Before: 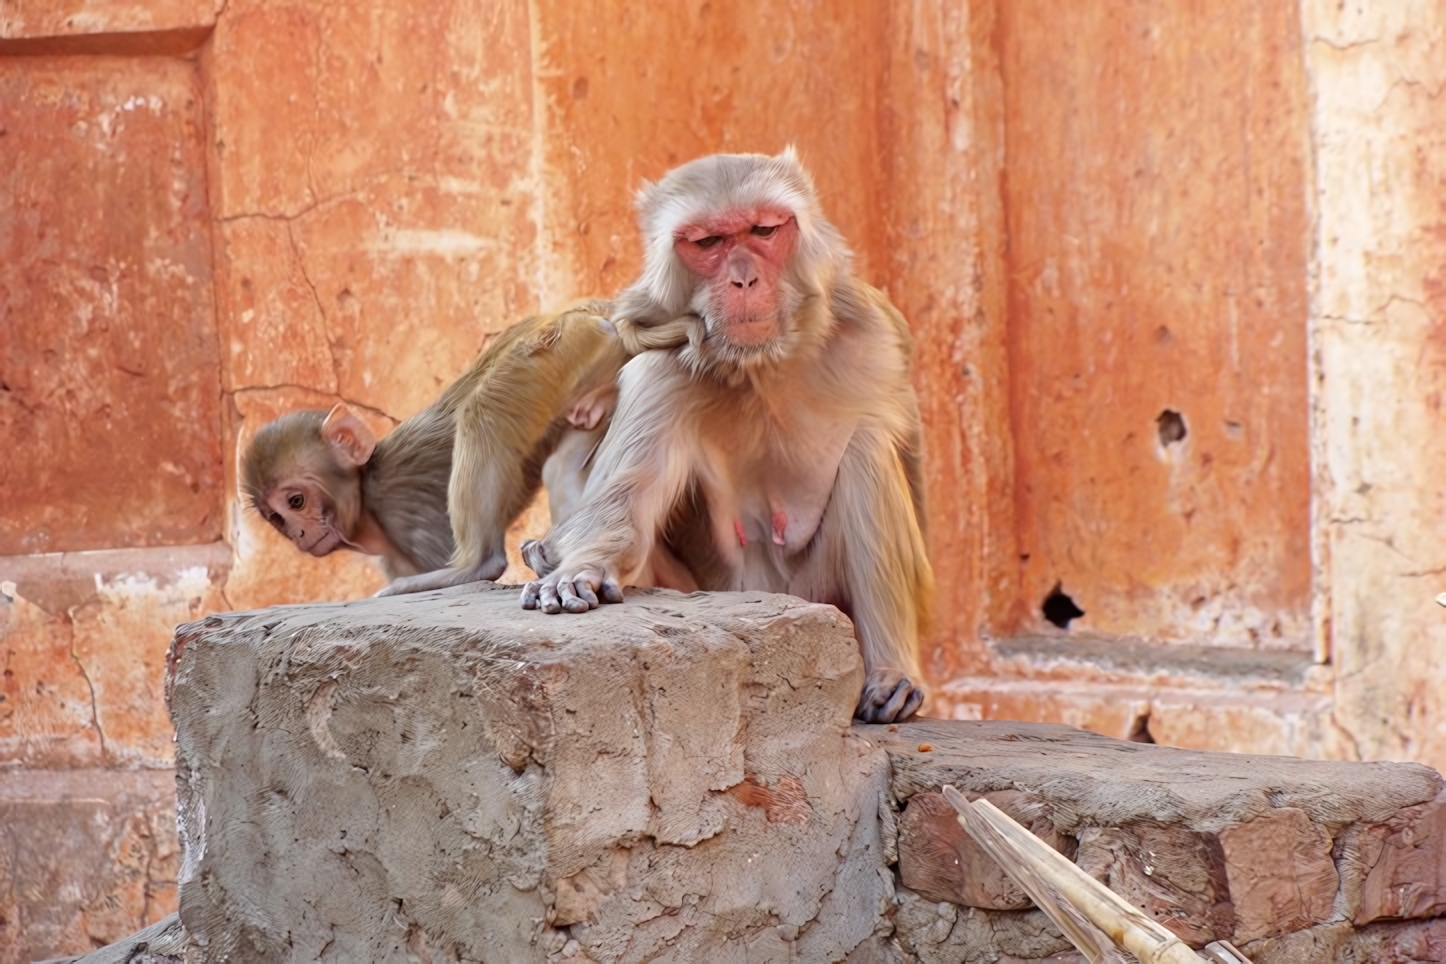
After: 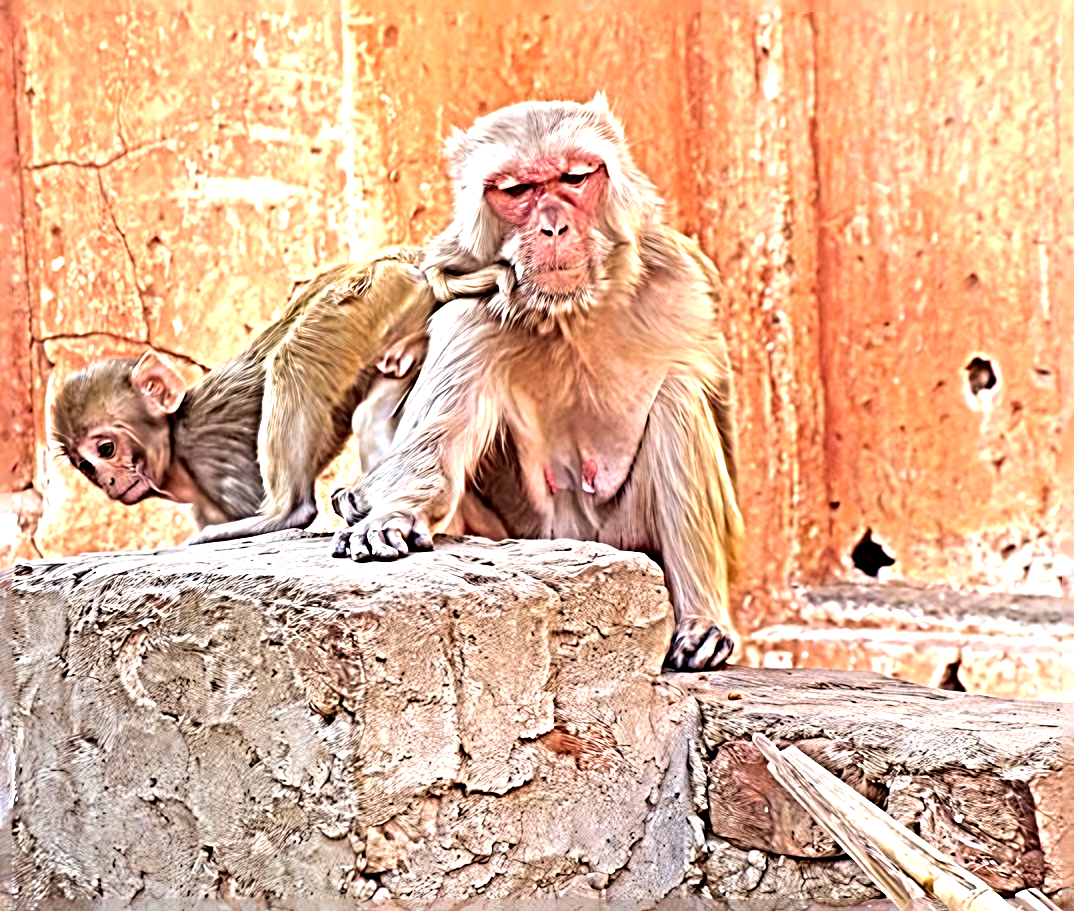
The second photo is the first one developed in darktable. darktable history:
exposure: exposure 0.923 EV, compensate exposure bias true, compensate highlight preservation false
velvia: on, module defaults
sharpen: radius 6.291, amount 1.807, threshold 0.05
crop and rotate: left 13.156%, top 5.429%, right 12.533%
